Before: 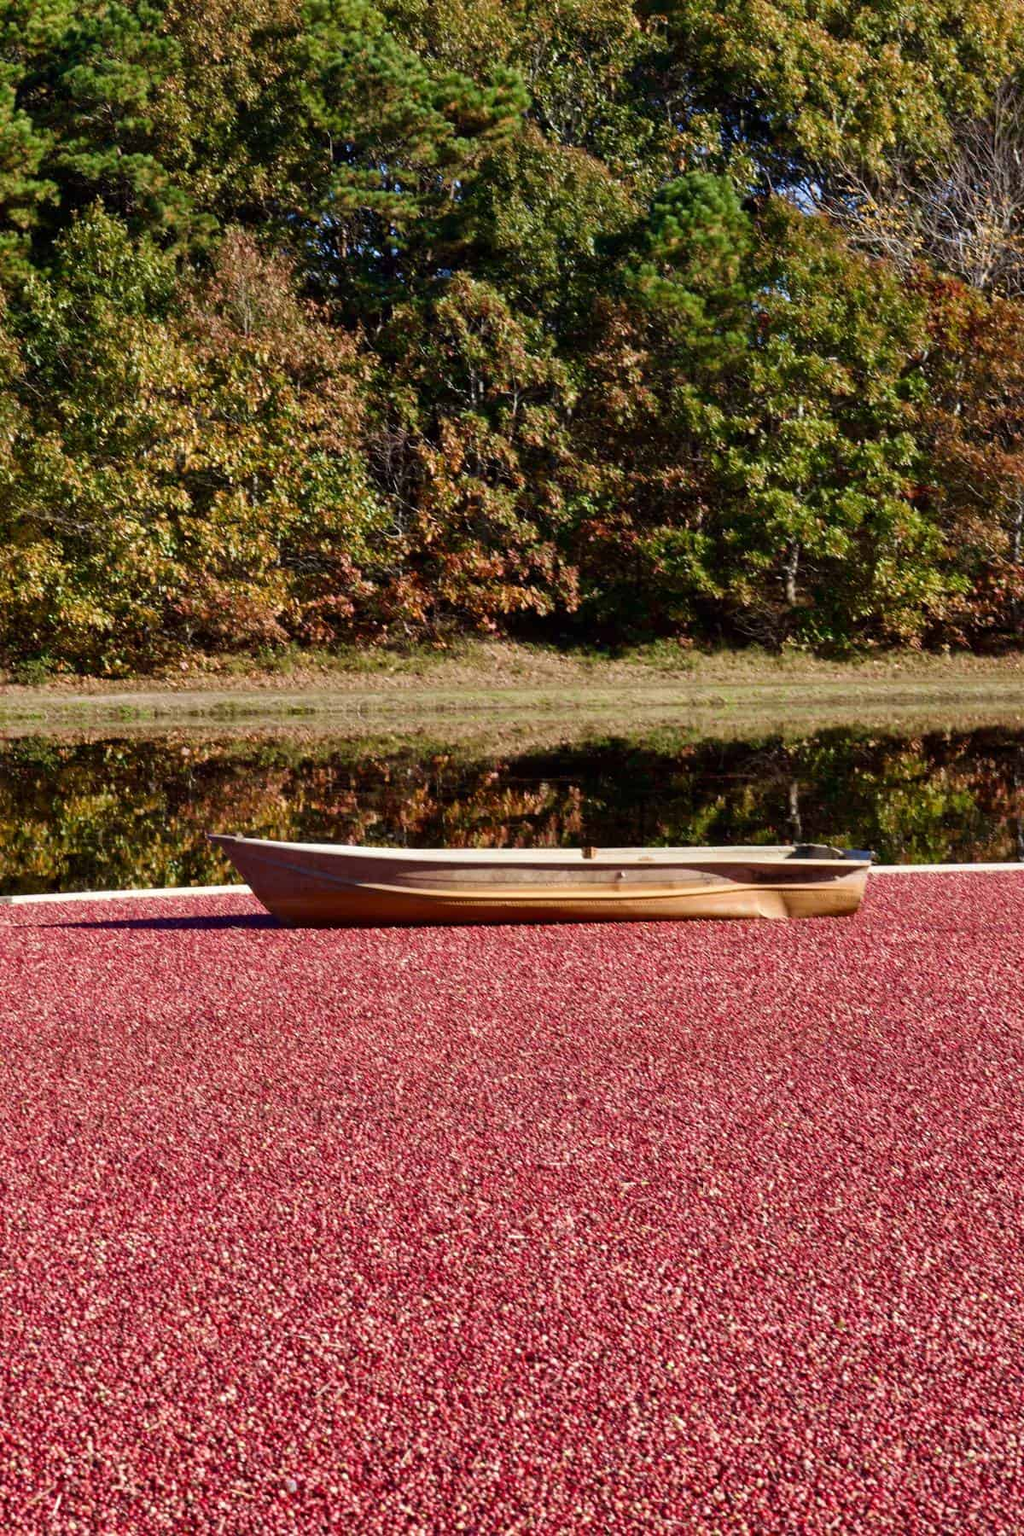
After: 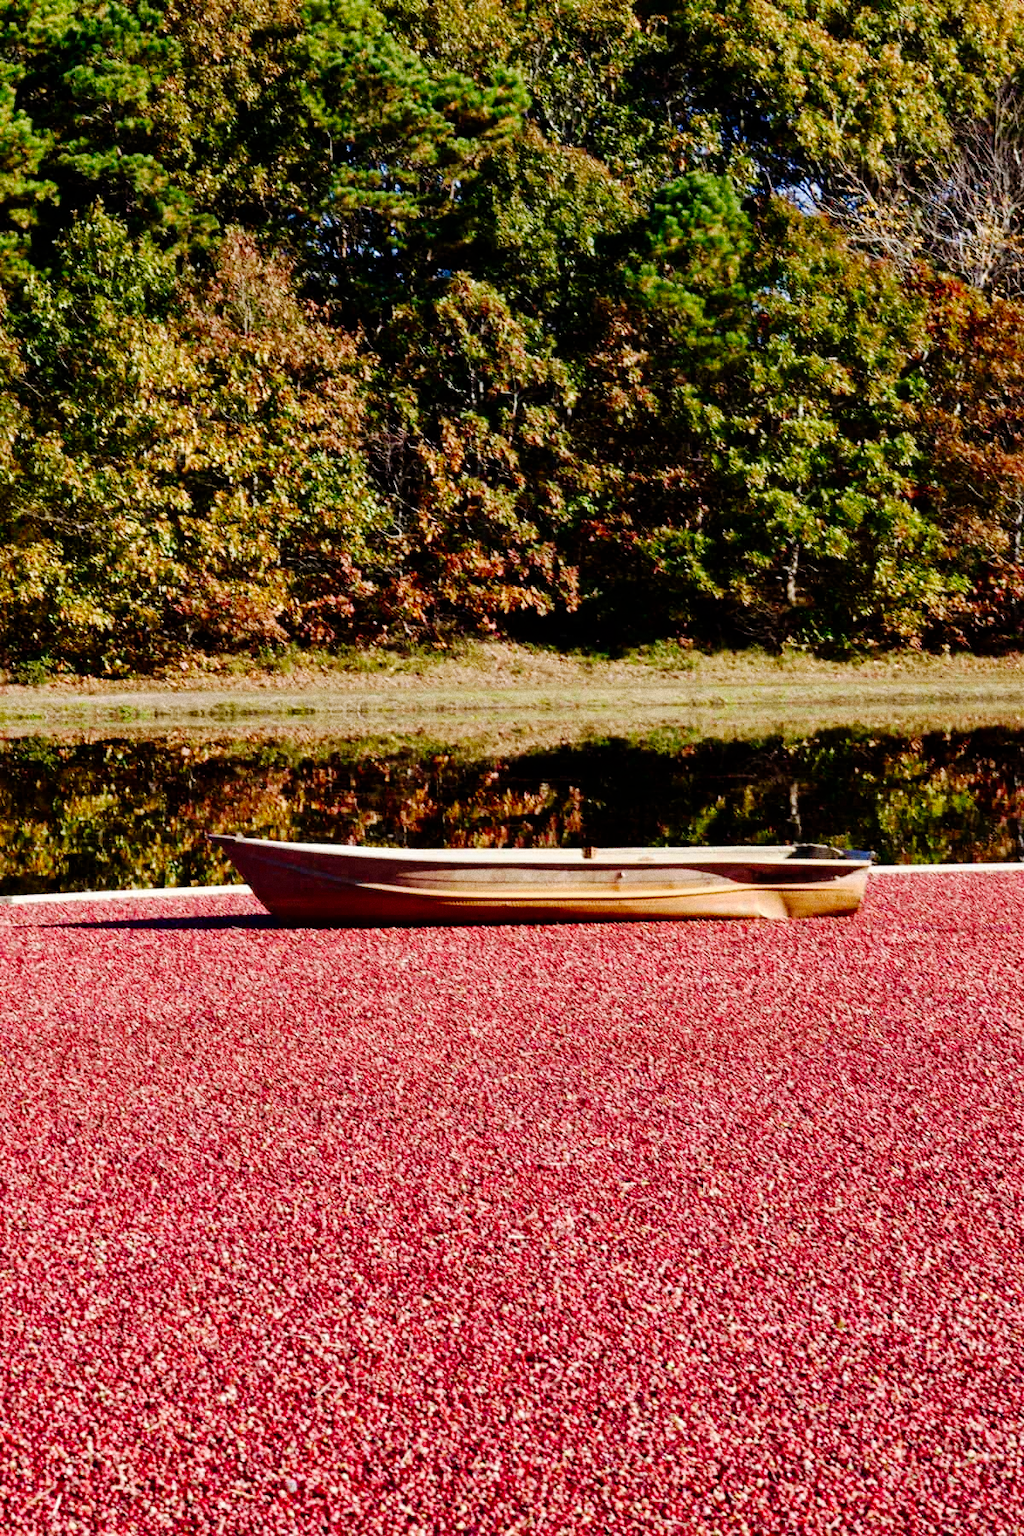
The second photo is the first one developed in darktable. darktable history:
grain: coarseness 8.68 ISO, strength 31.94%
tone curve: curves: ch0 [(0, 0) (0.003, 0) (0.011, 0.001) (0.025, 0.003) (0.044, 0.005) (0.069, 0.012) (0.1, 0.023) (0.136, 0.039) (0.177, 0.088) (0.224, 0.15) (0.277, 0.24) (0.335, 0.337) (0.399, 0.437) (0.468, 0.535) (0.543, 0.629) (0.623, 0.71) (0.709, 0.782) (0.801, 0.856) (0.898, 0.94) (1, 1)], preserve colors none
